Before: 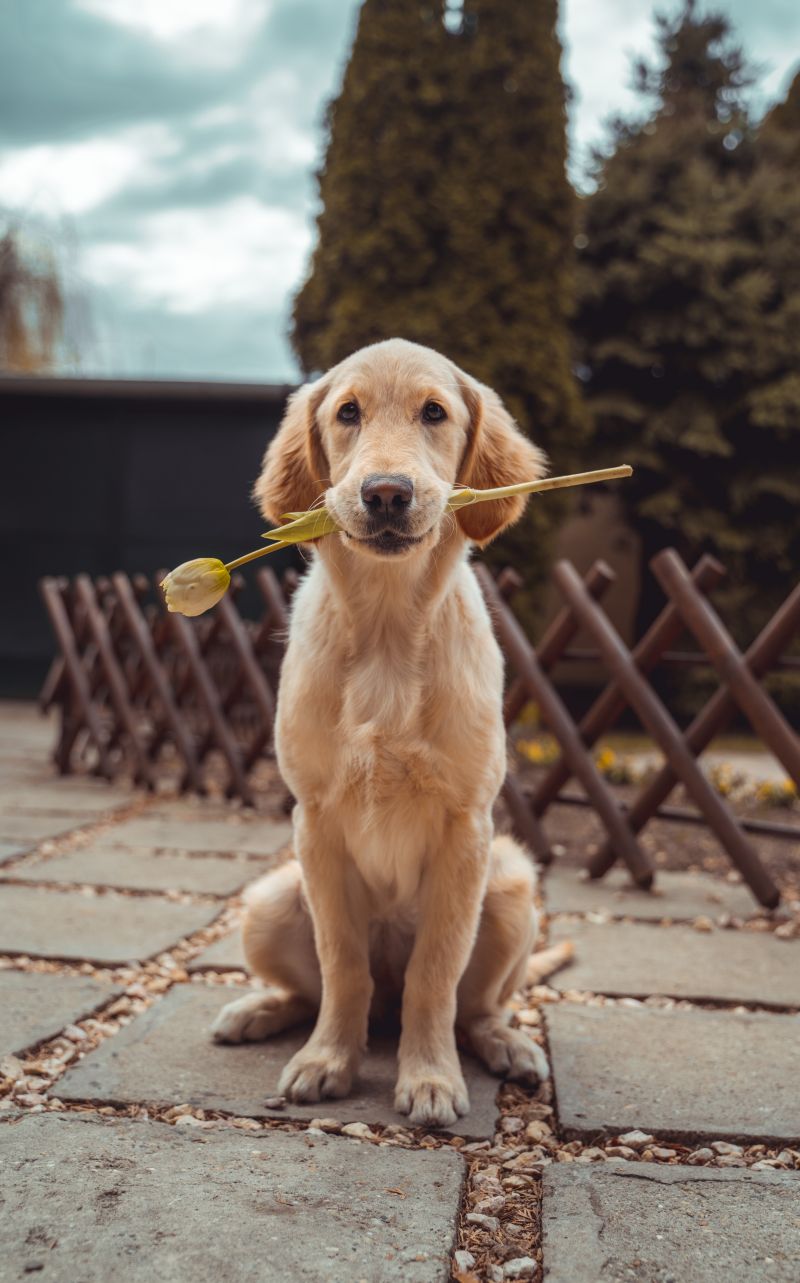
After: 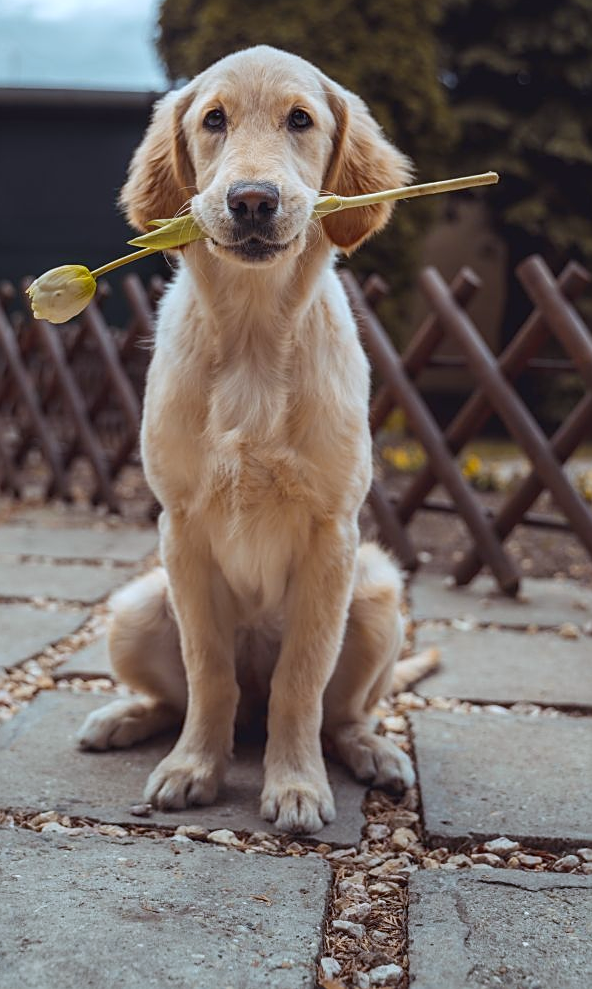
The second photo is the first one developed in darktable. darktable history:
white balance: red 0.924, blue 1.095
crop: left 16.871%, top 22.857%, right 9.116%
sharpen: on, module defaults
